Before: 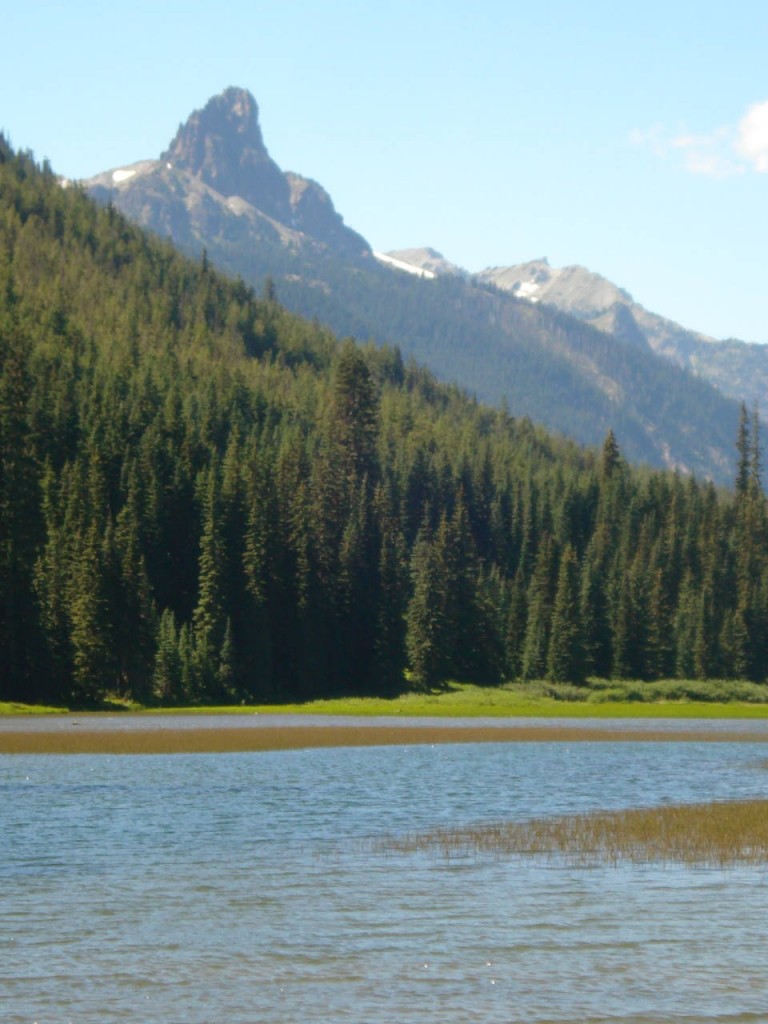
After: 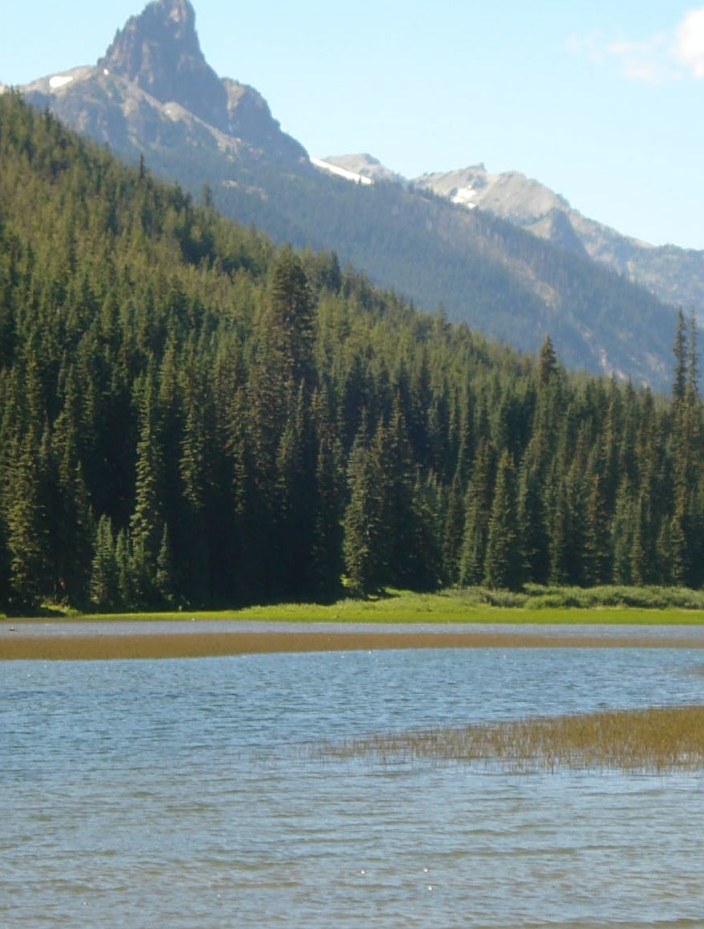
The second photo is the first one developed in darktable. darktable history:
crop and rotate: left 8.262%, top 9.226%
haze removal: strength -0.1, adaptive false
sharpen: on, module defaults
